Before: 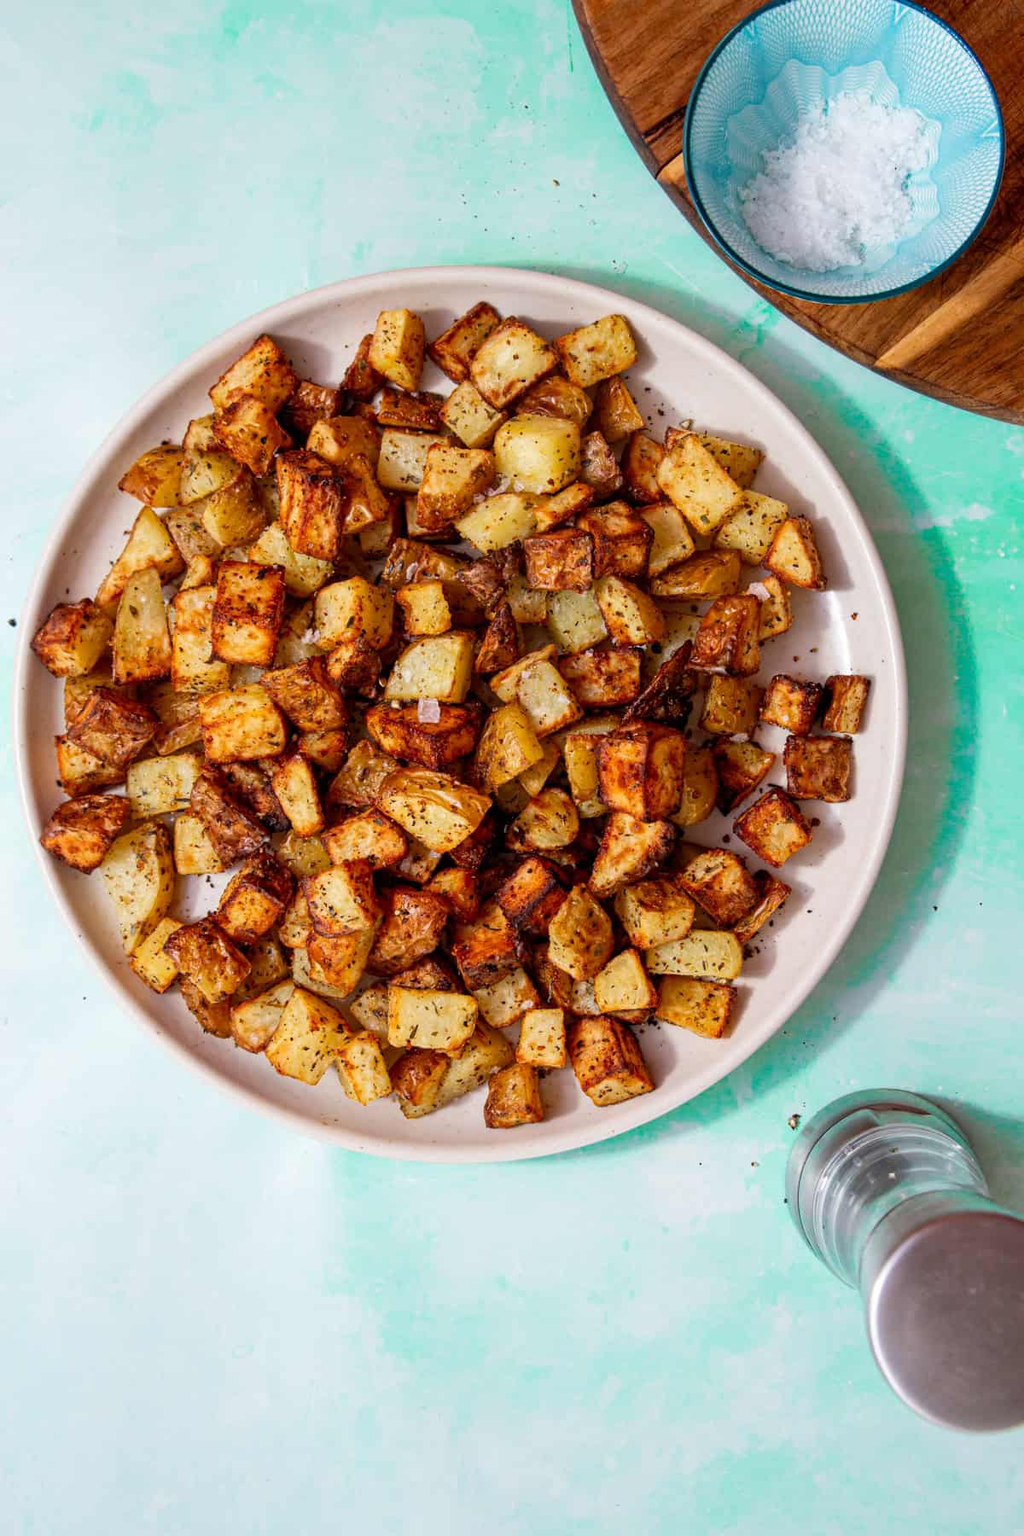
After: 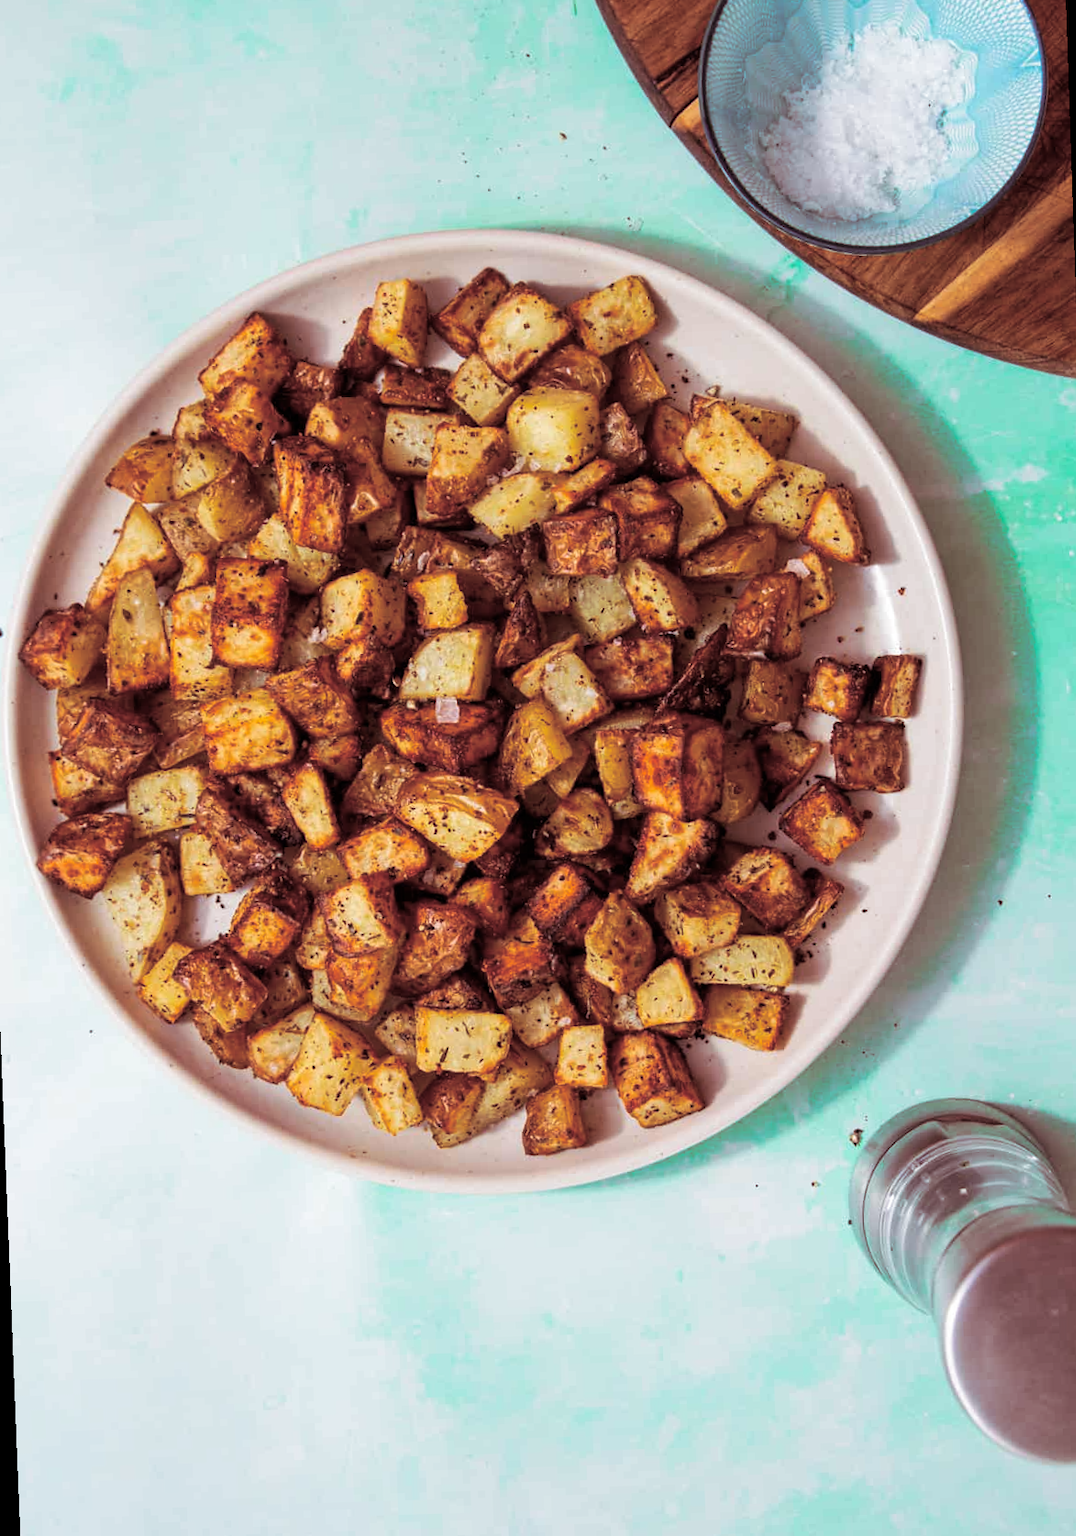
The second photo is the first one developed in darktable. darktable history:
split-toning: shadows › saturation 0.41, highlights › saturation 0, compress 33.55%
rotate and perspective: rotation -2.12°, lens shift (vertical) 0.009, lens shift (horizontal) -0.008, automatic cropping original format, crop left 0.036, crop right 0.964, crop top 0.05, crop bottom 0.959
